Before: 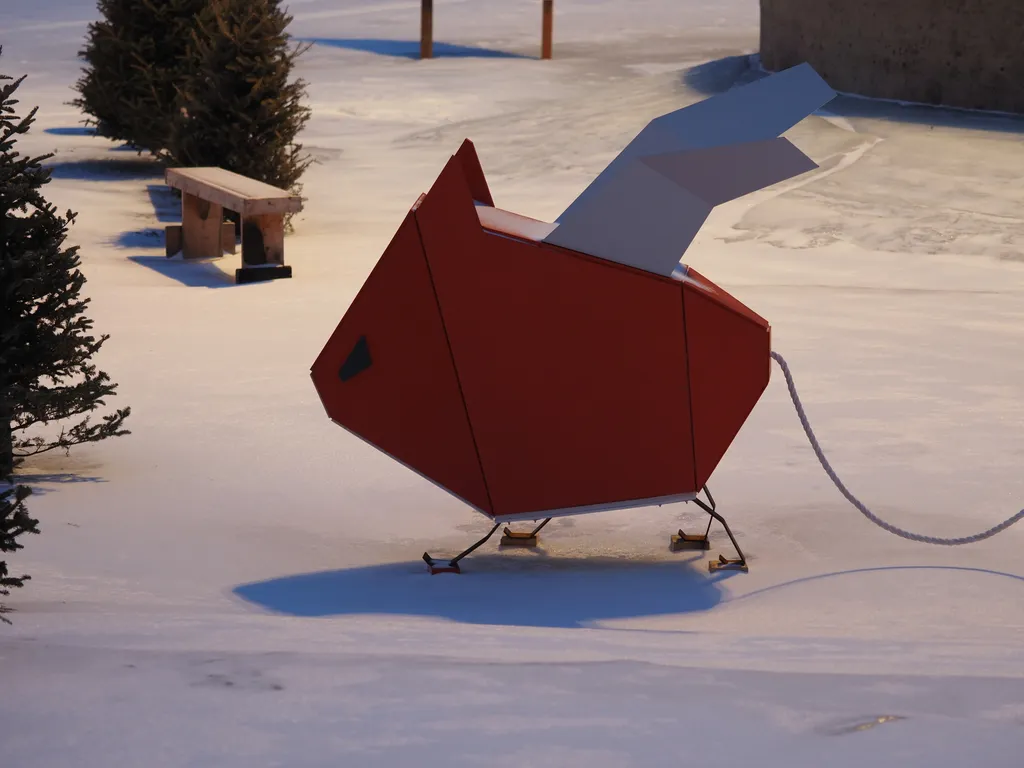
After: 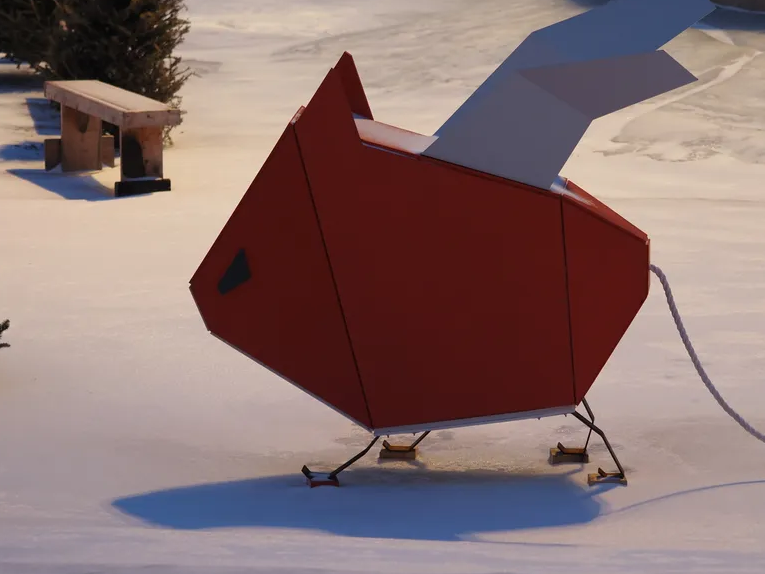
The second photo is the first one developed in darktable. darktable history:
crop and rotate: left 11.905%, top 11.379%, right 13.367%, bottom 13.88%
